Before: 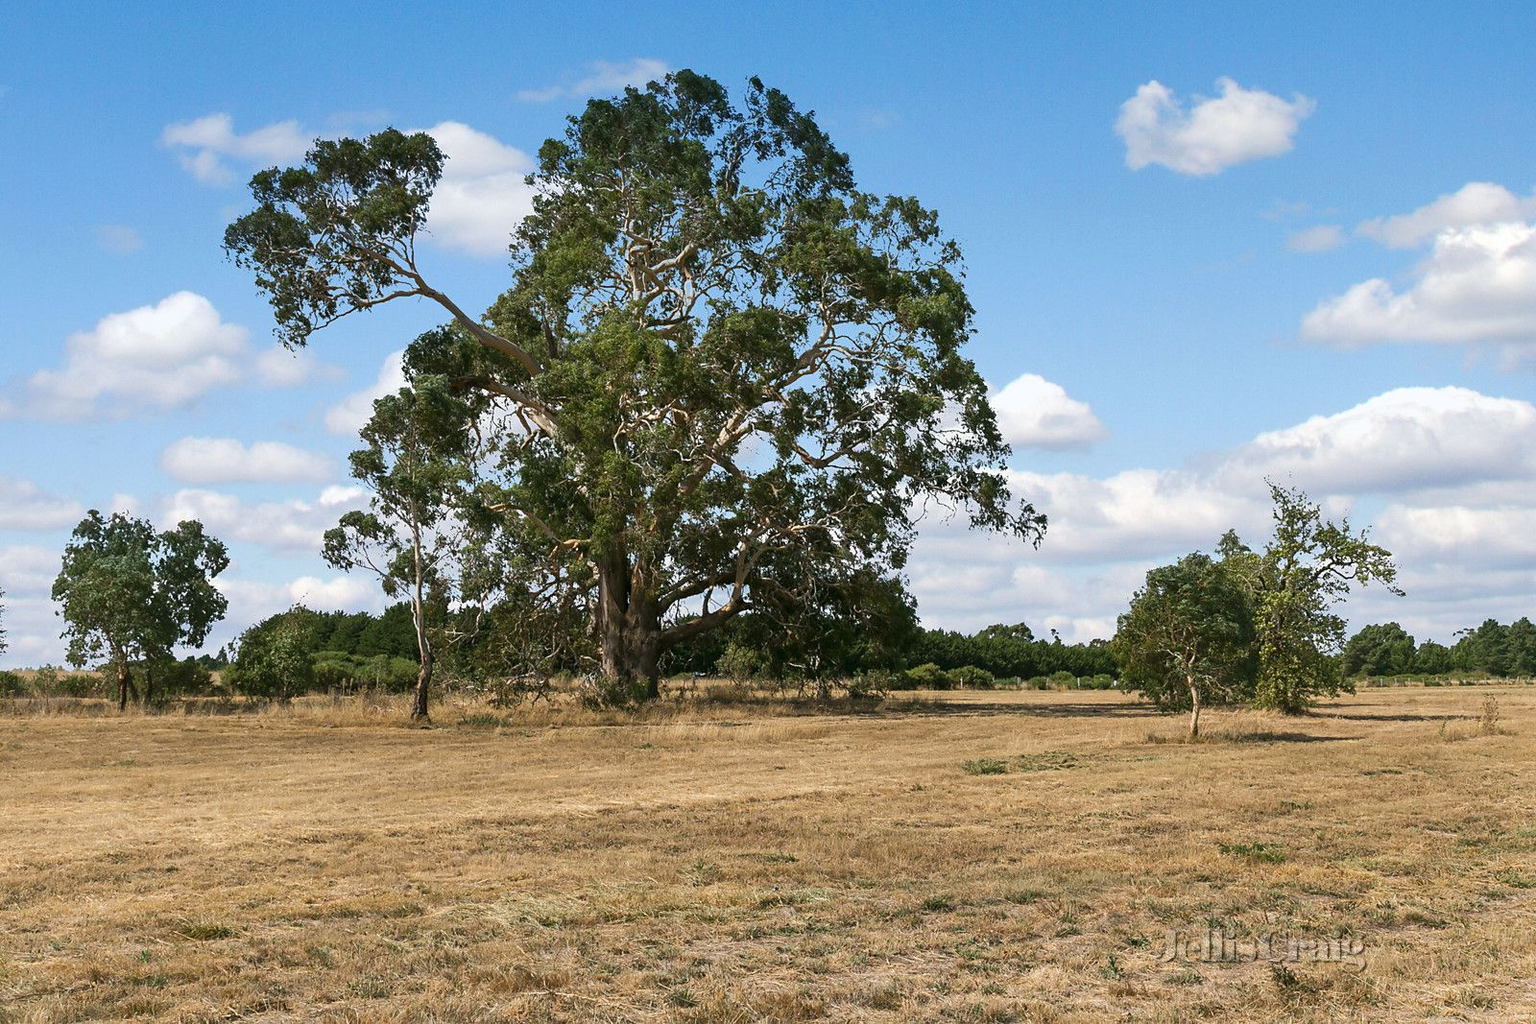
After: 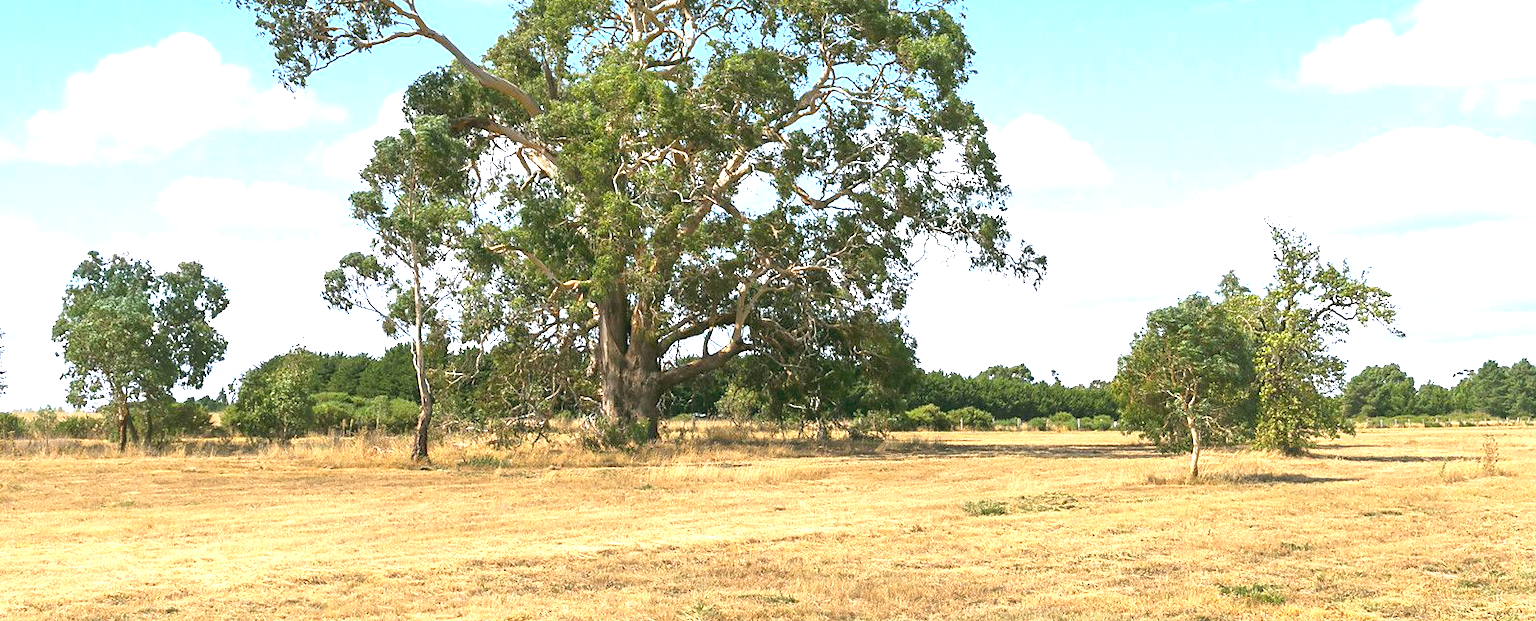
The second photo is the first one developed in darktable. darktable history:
contrast brightness saturation: contrast -0.1, brightness 0.05, saturation 0.08
crop and rotate: top 25.357%, bottom 13.942%
exposure: black level correction 0, exposure 1.45 EV, compensate exposure bias true, compensate highlight preservation false
